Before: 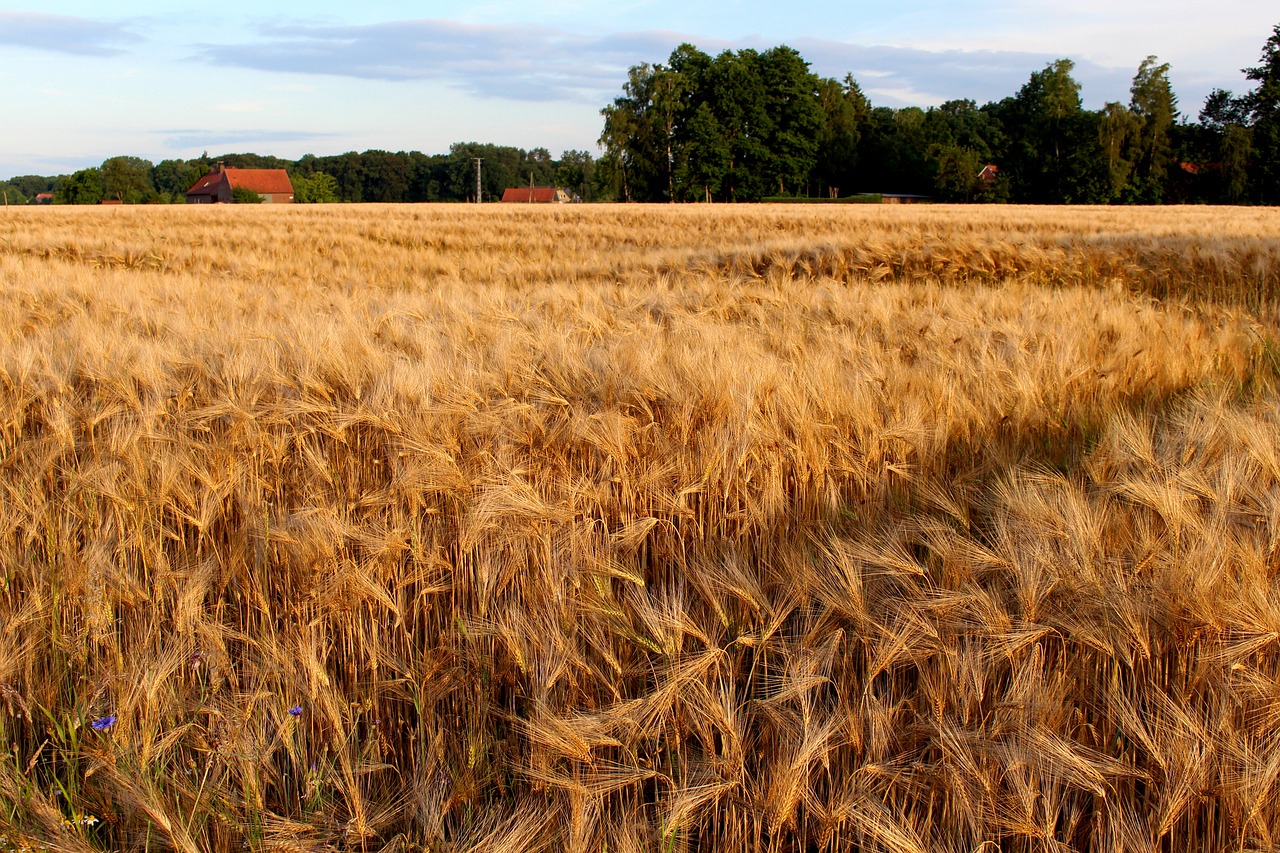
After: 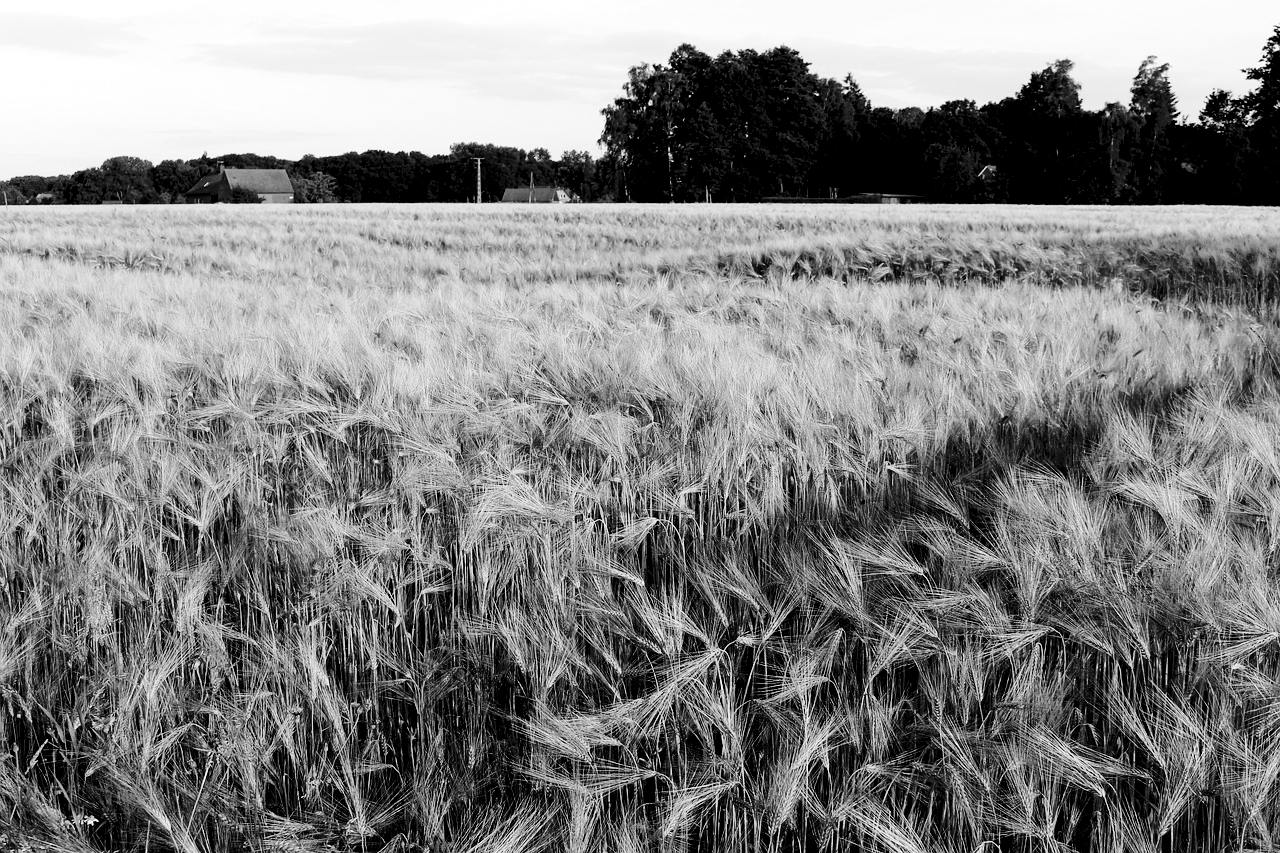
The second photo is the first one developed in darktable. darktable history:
color calibration: output gray [0.18, 0.41, 0.41, 0], gray › normalize channels true, illuminant same as pipeline (D50), adaptation XYZ, x 0.346, y 0.359, gamut compression 0
base curve: curves: ch0 [(0, 0) (0.036, 0.025) (0.121, 0.166) (0.206, 0.329) (0.605, 0.79) (1, 1)], preserve colors none
rgb levels: levels [[0.01, 0.419, 0.839], [0, 0.5, 1], [0, 0.5, 1]]
